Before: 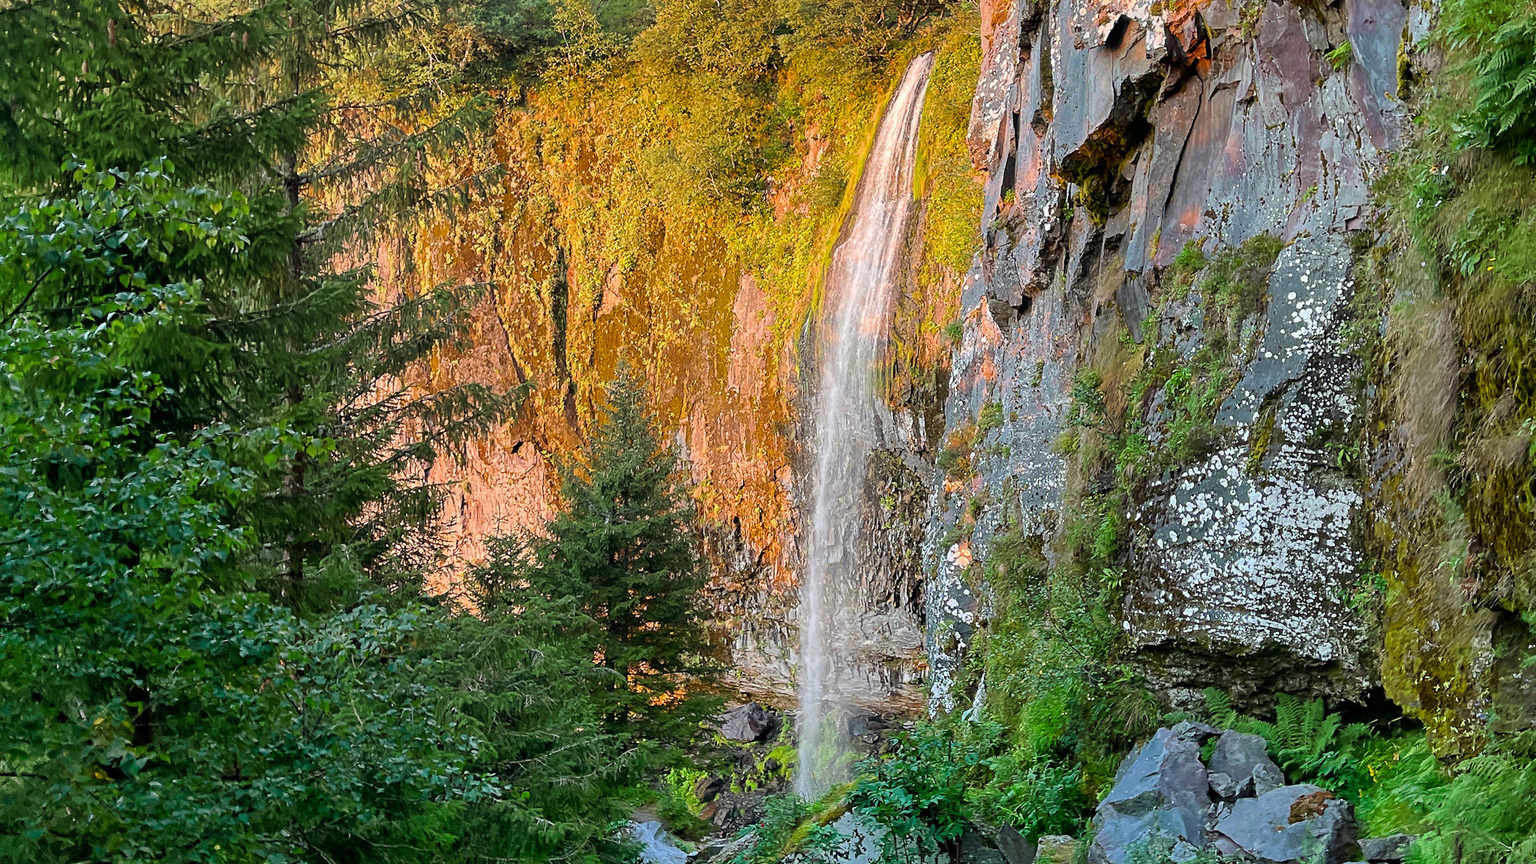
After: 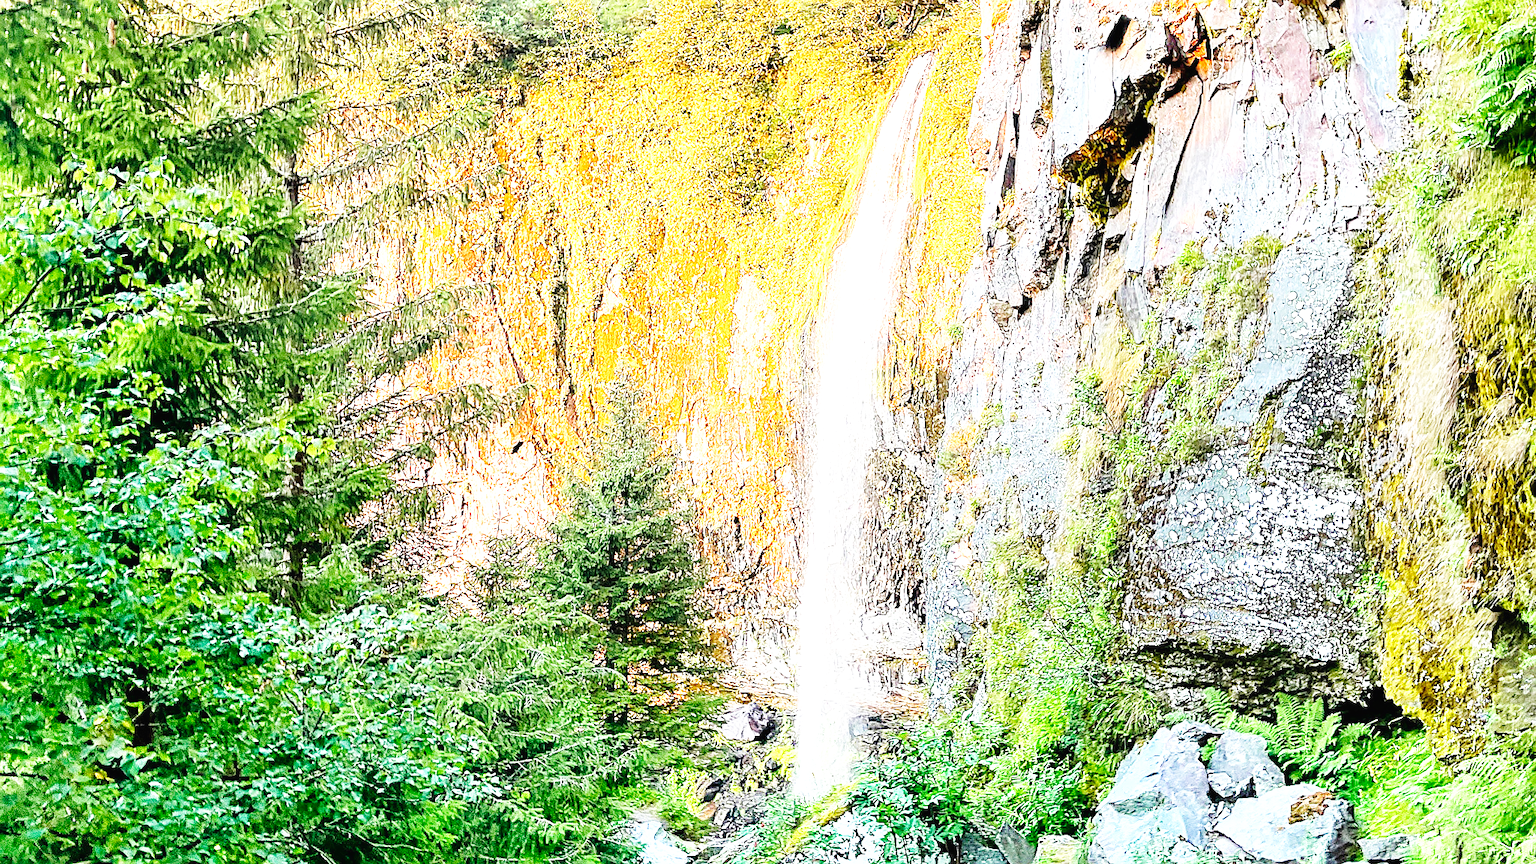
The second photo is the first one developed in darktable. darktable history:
sharpen: on, module defaults
tone equalizer: -8 EV -0.428 EV, -7 EV -0.418 EV, -6 EV -0.332 EV, -5 EV -0.229 EV, -3 EV 0.244 EV, -2 EV 0.34 EV, -1 EV 0.394 EV, +0 EV 0.396 EV
exposure: black level correction 0, exposure 1.199 EV, compensate highlight preservation false
base curve: curves: ch0 [(0, 0.003) (0.001, 0.002) (0.006, 0.004) (0.02, 0.022) (0.048, 0.086) (0.094, 0.234) (0.162, 0.431) (0.258, 0.629) (0.385, 0.8) (0.548, 0.918) (0.751, 0.988) (1, 1)], preserve colors none
